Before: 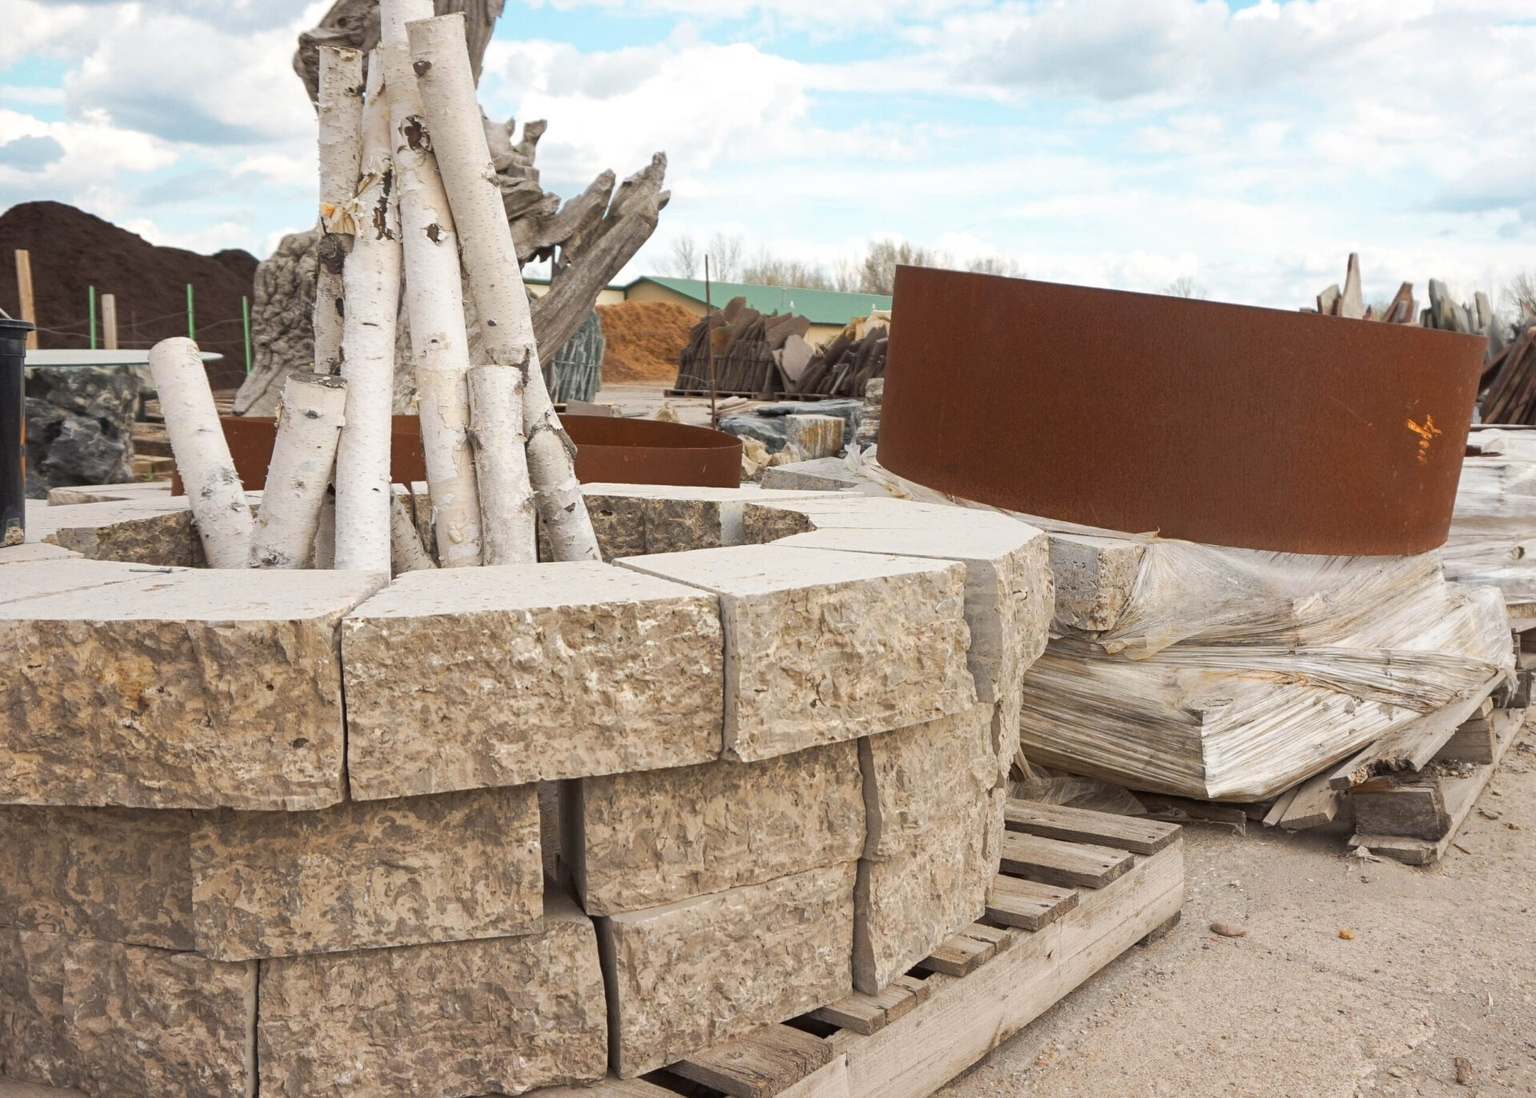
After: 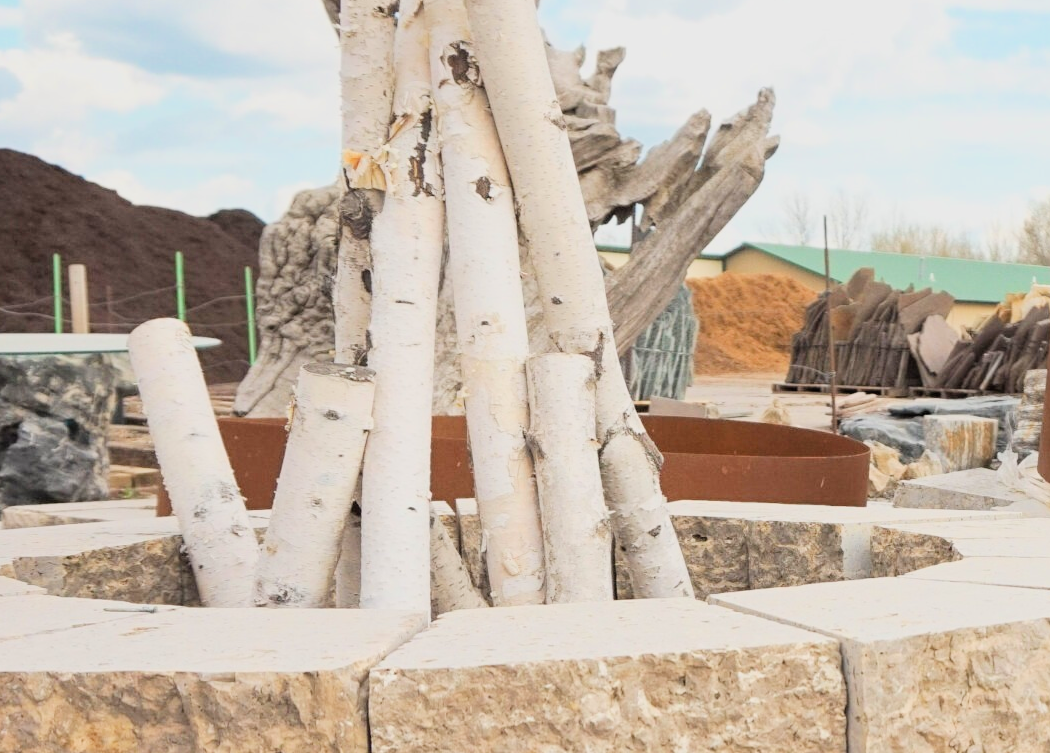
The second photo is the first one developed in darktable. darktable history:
exposure: black level correction 0, exposure 1 EV, compensate exposure bias true, compensate highlight preservation false
crop and rotate: left 3.047%, top 7.509%, right 42.236%, bottom 37.598%
filmic rgb: black relative exposure -7.15 EV, white relative exposure 5.36 EV, hardness 3.02, color science v6 (2022)
